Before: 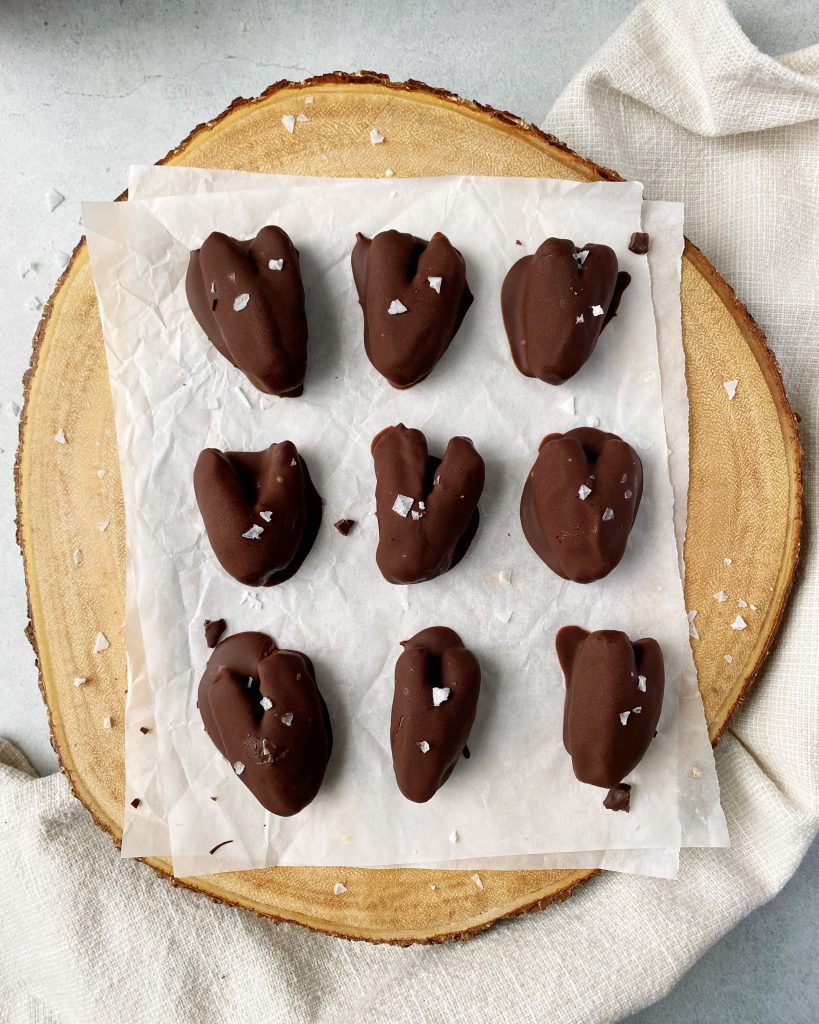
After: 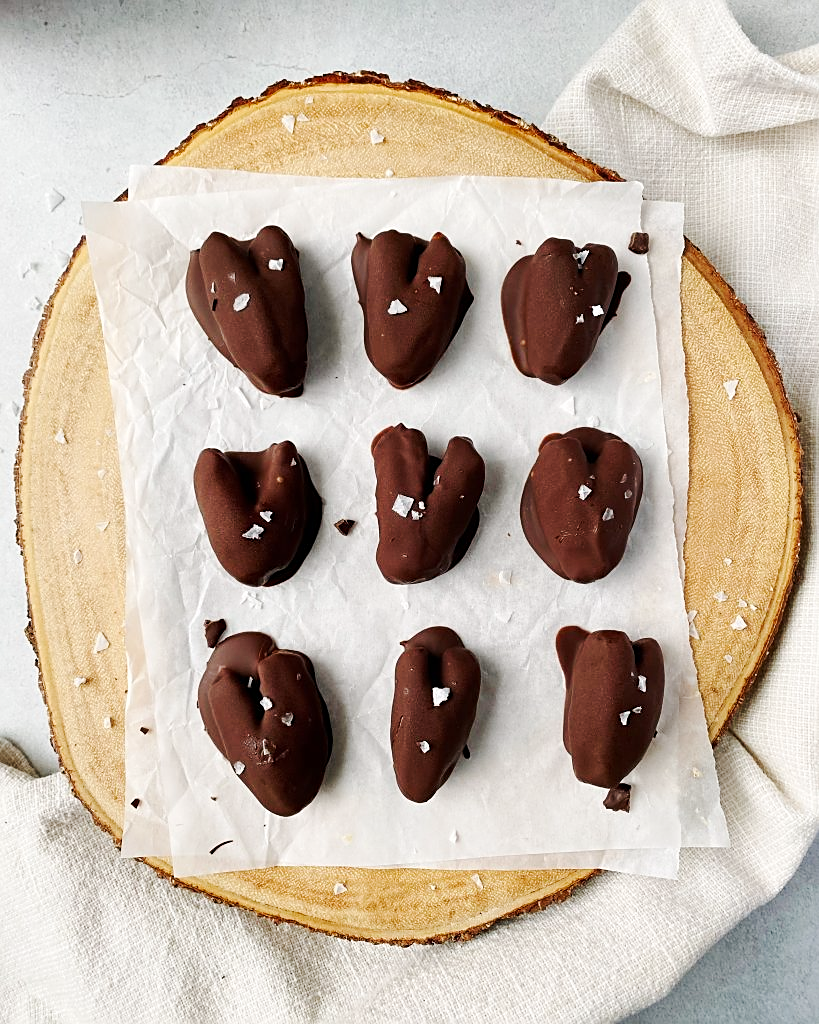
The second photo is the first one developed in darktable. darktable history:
sharpen: on, module defaults
tone curve: curves: ch0 [(0, 0) (0.239, 0.248) (0.508, 0.606) (0.828, 0.878) (1, 1)]; ch1 [(0, 0) (0.401, 0.42) (0.442, 0.47) (0.492, 0.498) (0.511, 0.516) (0.555, 0.586) (0.681, 0.739) (1, 1)]; ch2 [(0, 0) (0.411, 0.433) (0.5, 0.504) (0.545, 0.574) (1, 1)], preserve colors none
